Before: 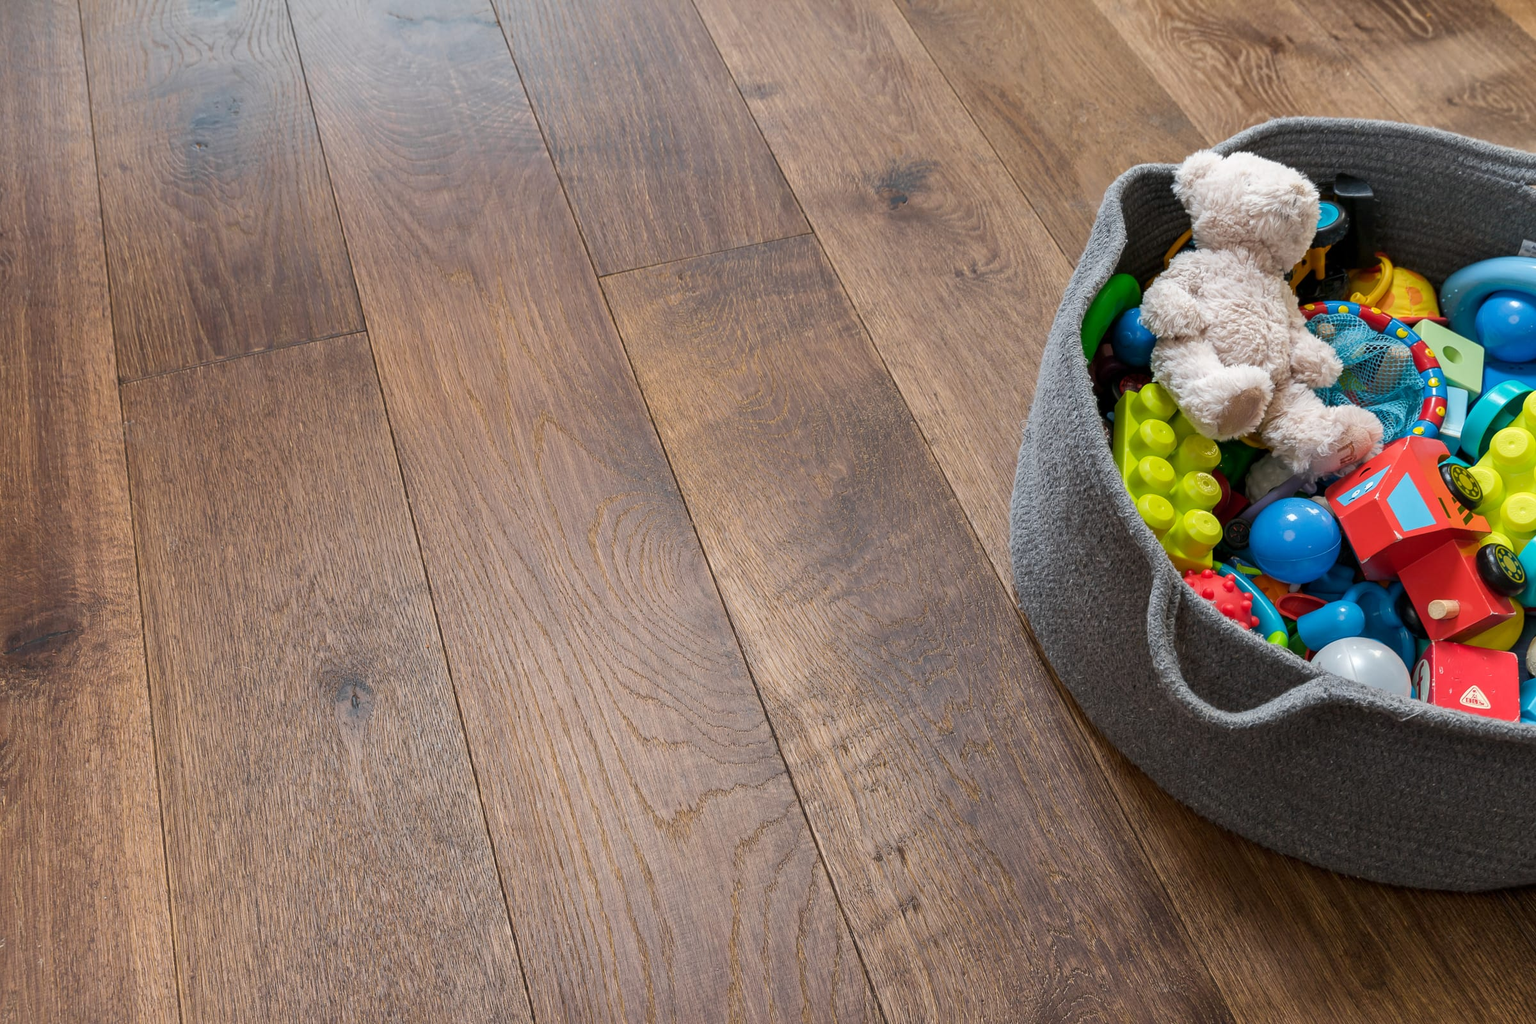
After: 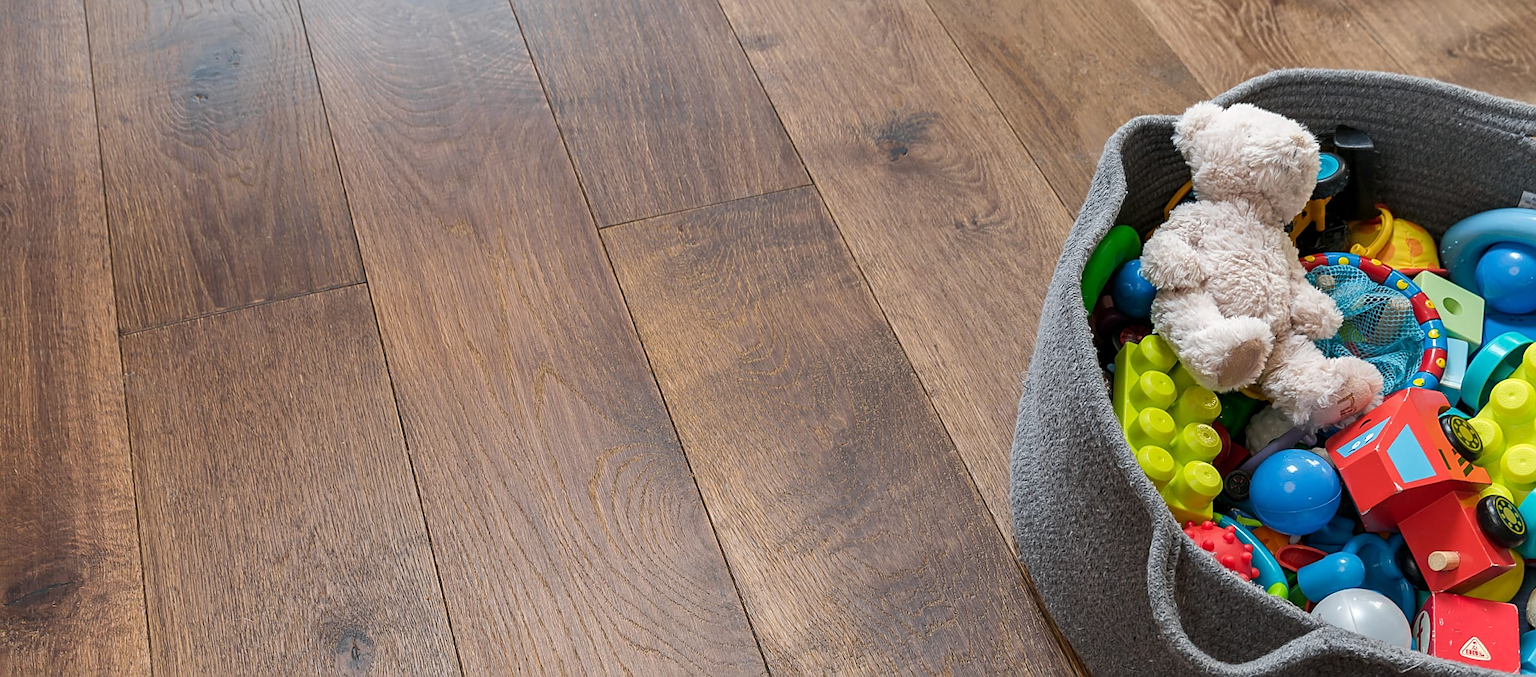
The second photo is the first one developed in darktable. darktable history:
crop and rotate: top 4.79%, bottom 29.042%
sharpen: on, module defaults
